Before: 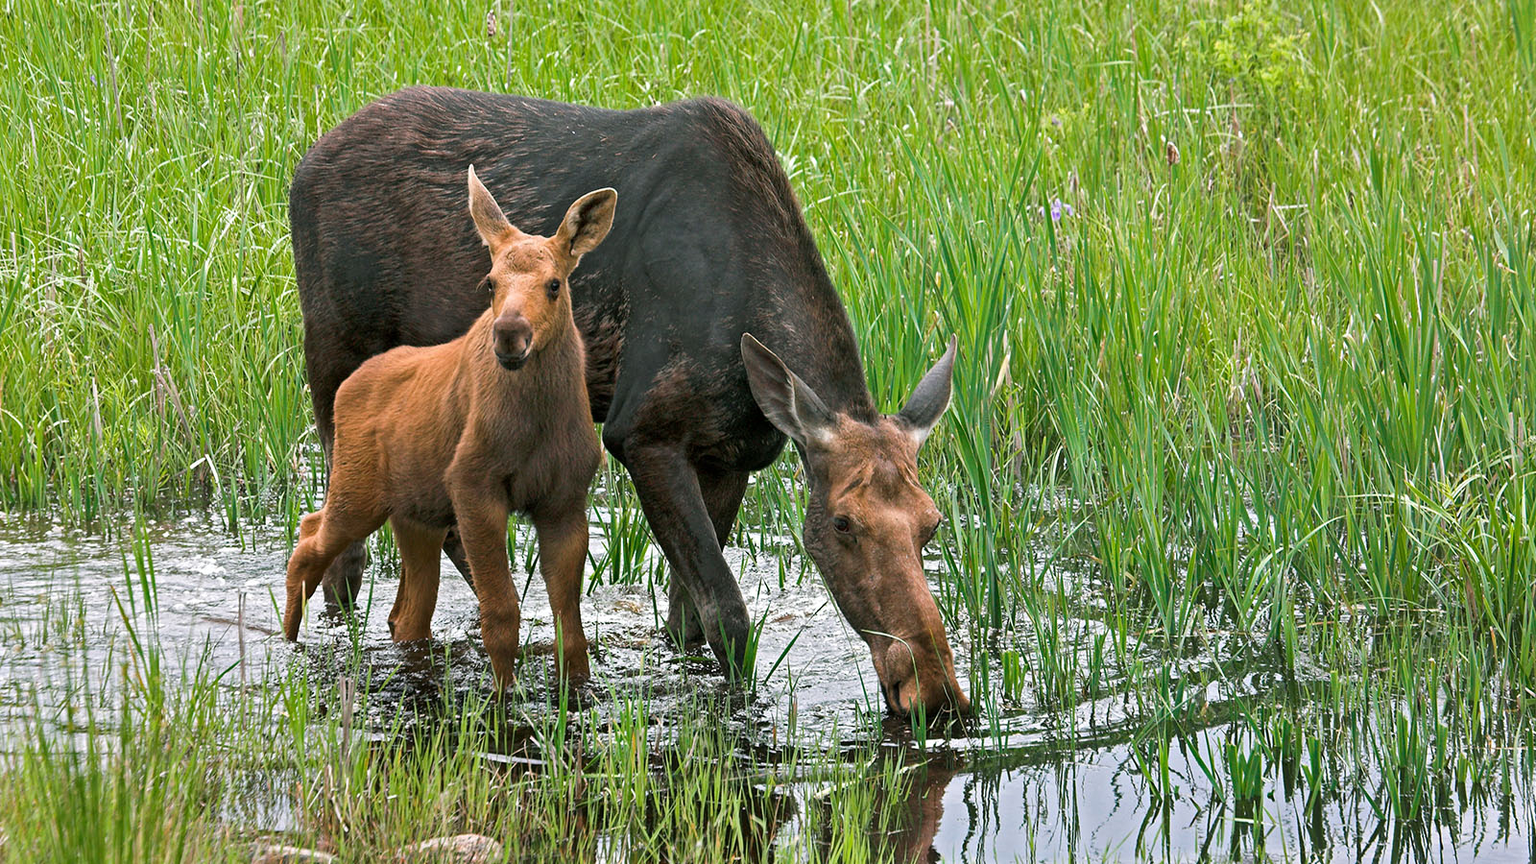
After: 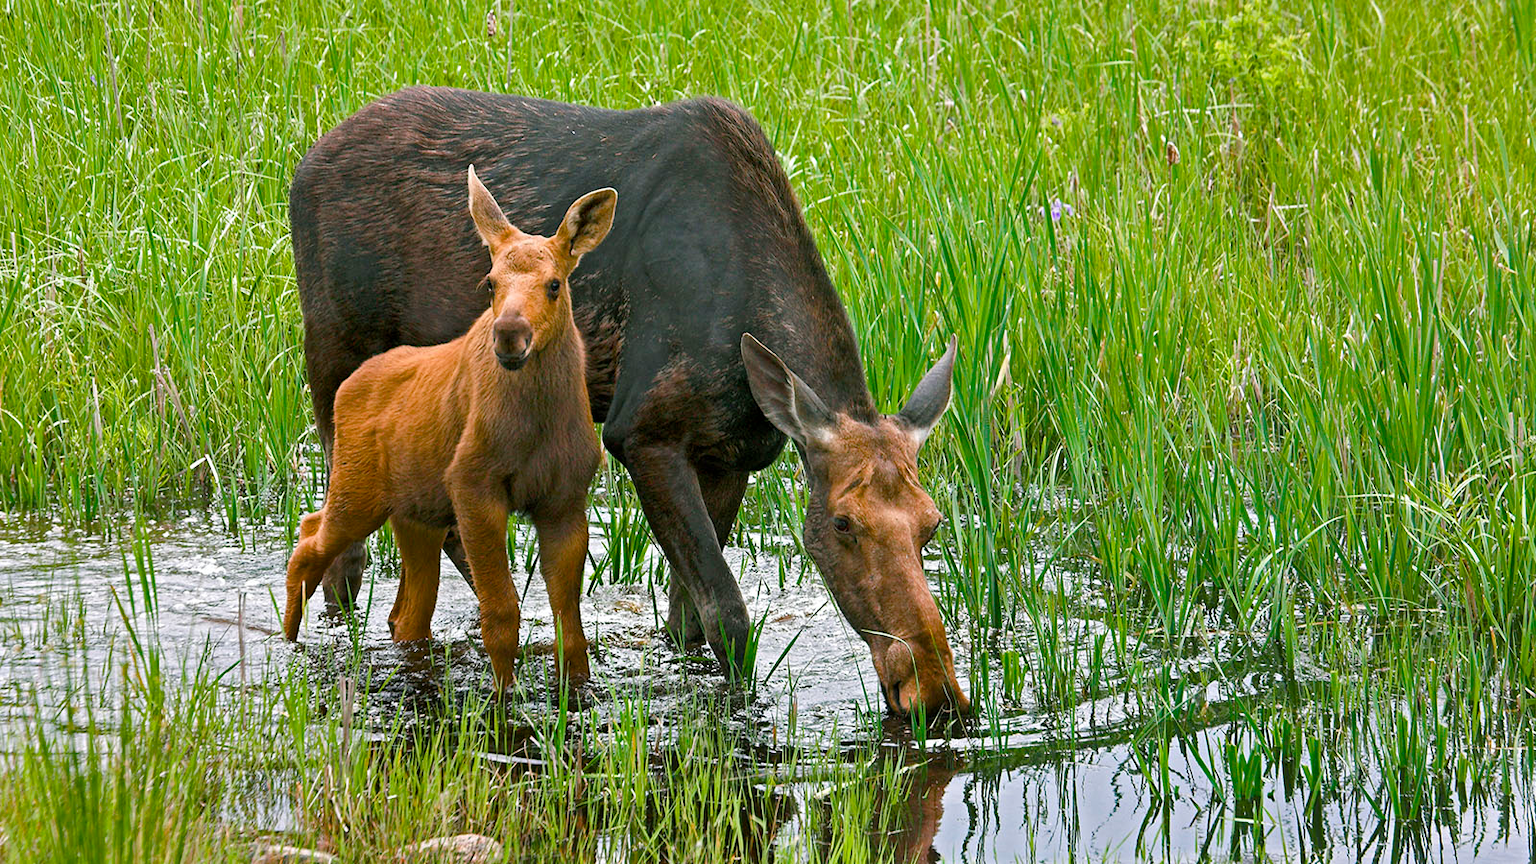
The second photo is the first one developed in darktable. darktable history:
shadows and highlights: radius 337.17, shadows 29.01, soften with gaussian
color balance rgb: perceptual saturation grading › global saturation 35%, perceptual saturation grading › highlights -30%, perceptual saturation grading › shadows 35%, perceptual brilliance grading › global brilliance 3%, perceptual brilliance grading › highlights -3%, perceptual brilliance grading › shadows 3%
